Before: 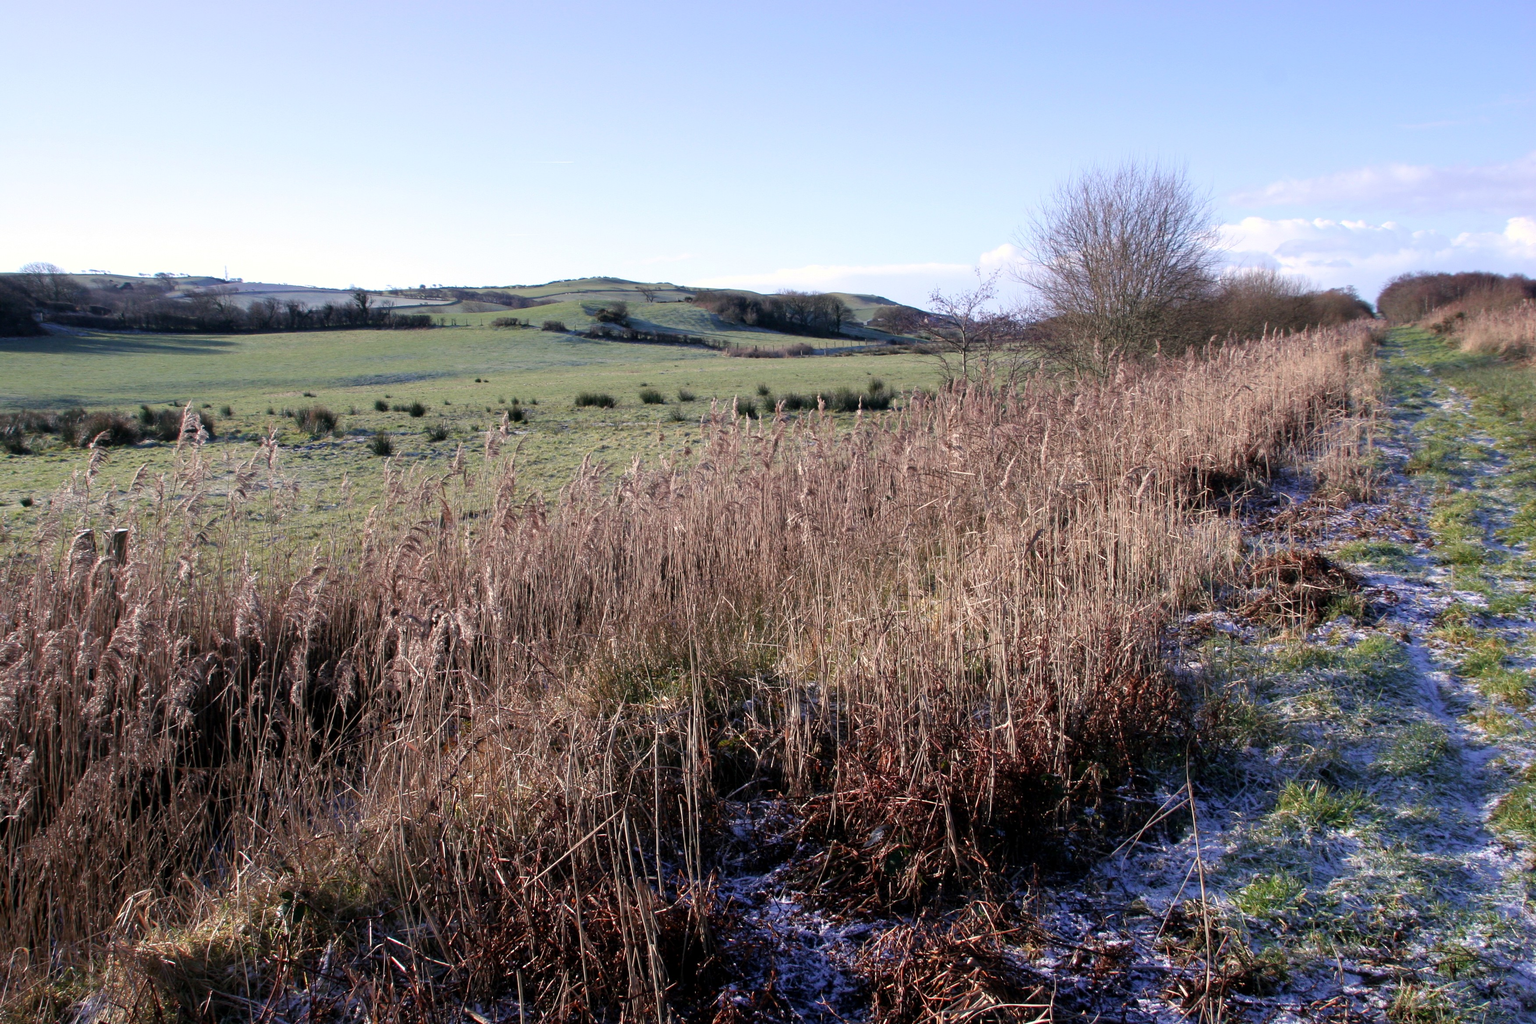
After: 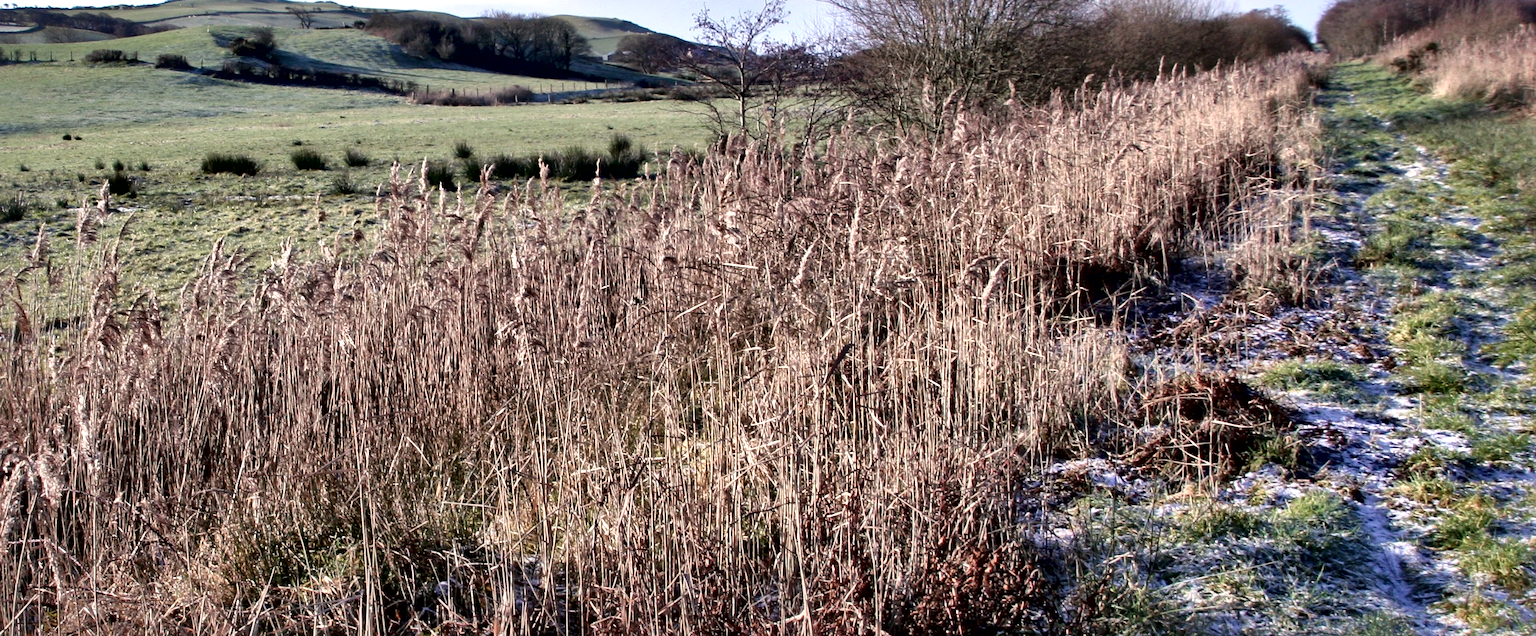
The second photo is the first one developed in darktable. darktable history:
crop and rotate: left 28.052%, top 27.53%, bottom 27.735%
local contrast: mode bilateral grid, contrast 44, coarseness 69, detail 213%, midtone range 0.2
shadows and highlights: white point adjustment 0.129, highlights -70.96, soften with gaussian
